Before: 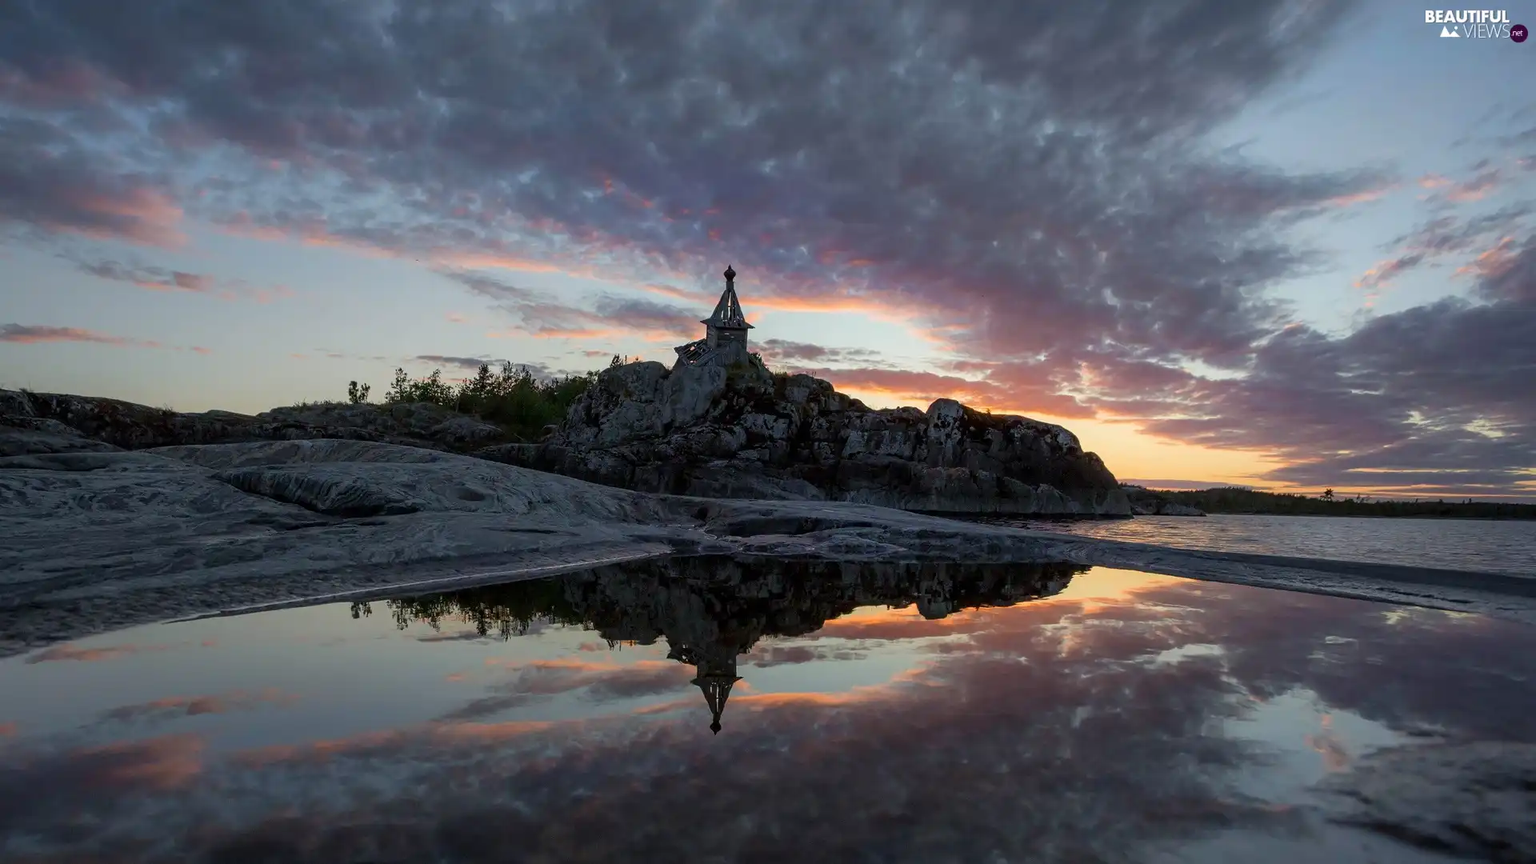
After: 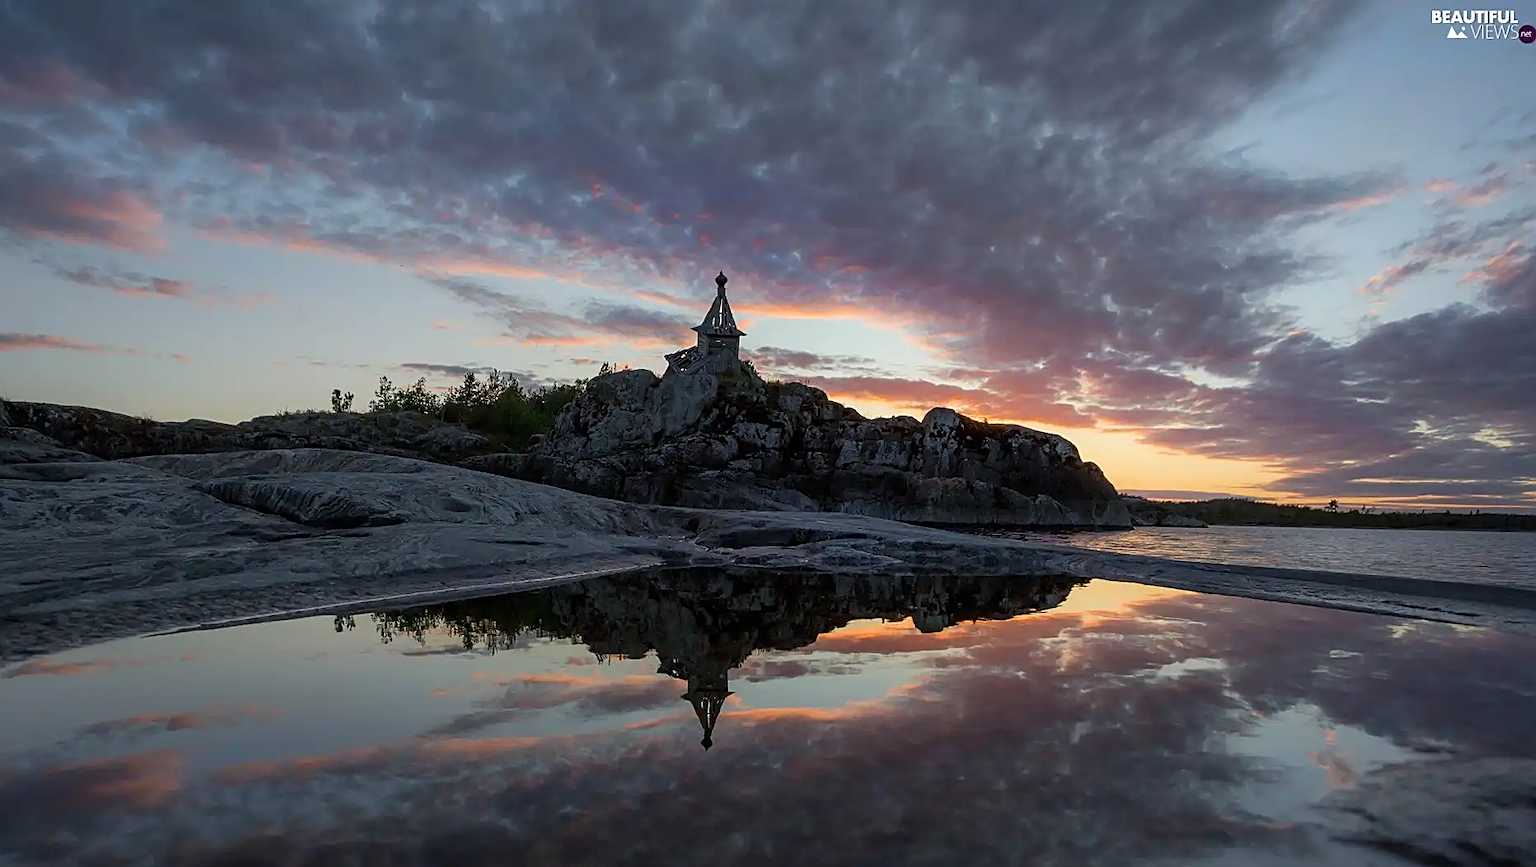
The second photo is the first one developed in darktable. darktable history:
crop and rotate: left 1.586%, right 0.529%, bottom 1.722%
sharpen: on, module defaults
